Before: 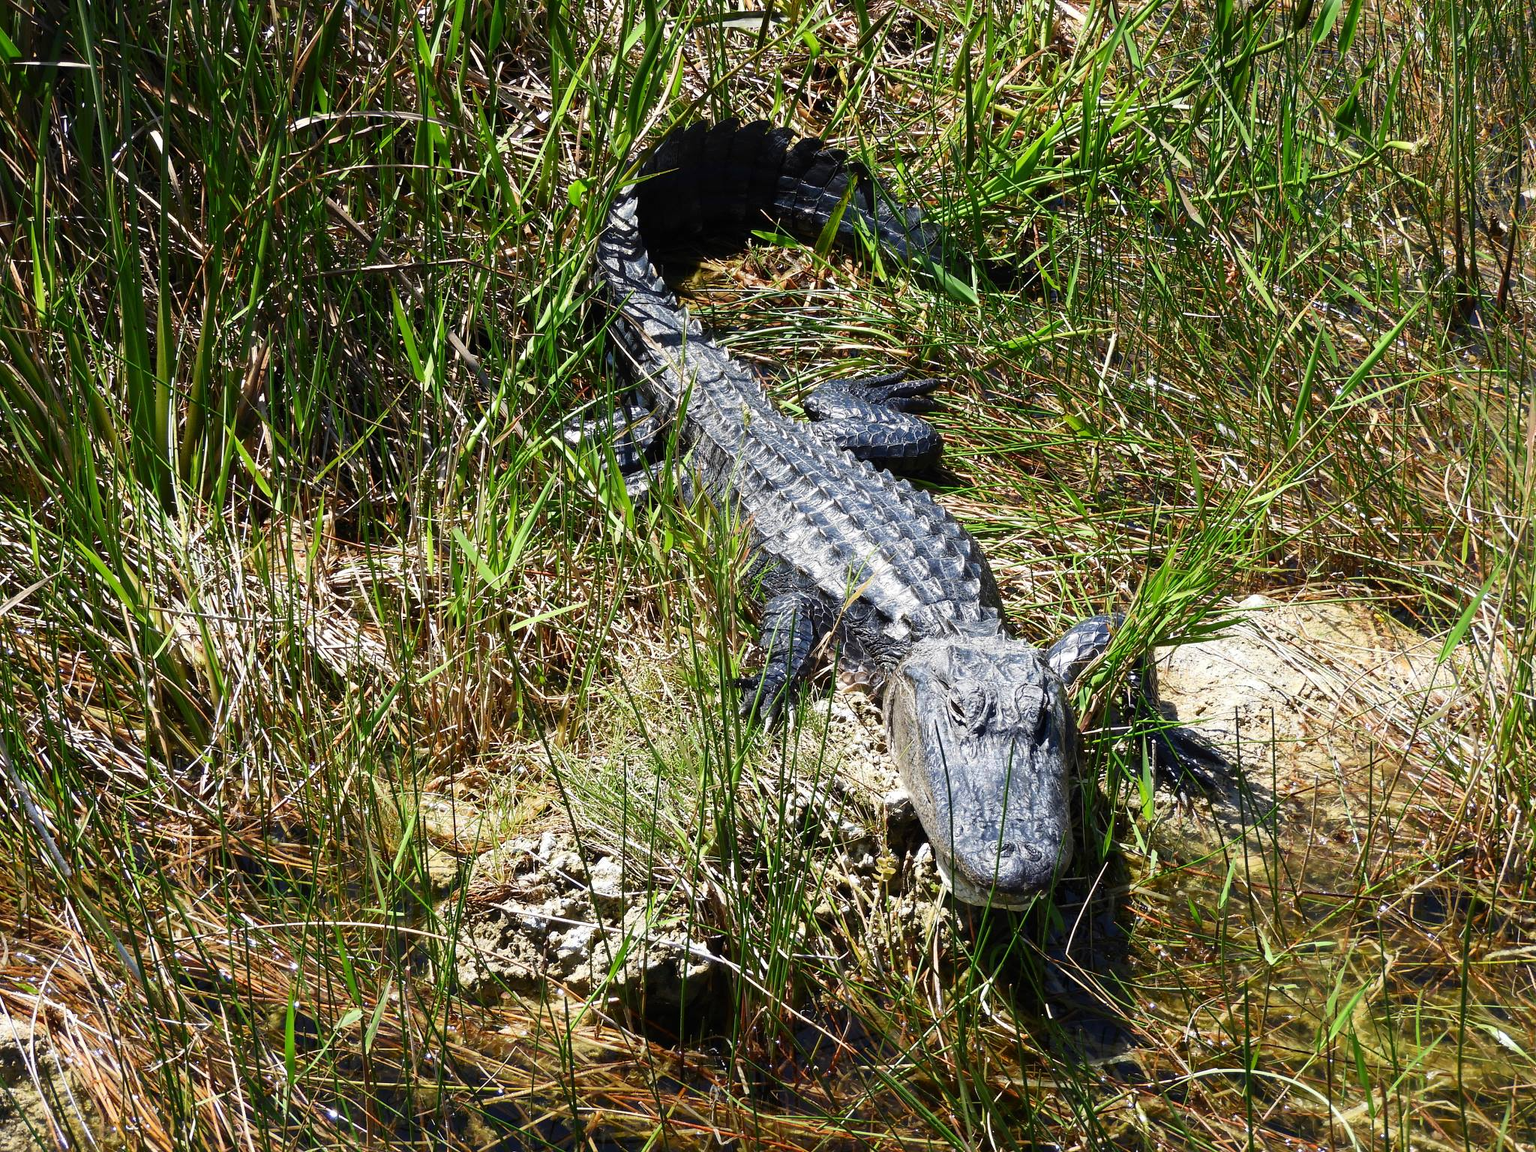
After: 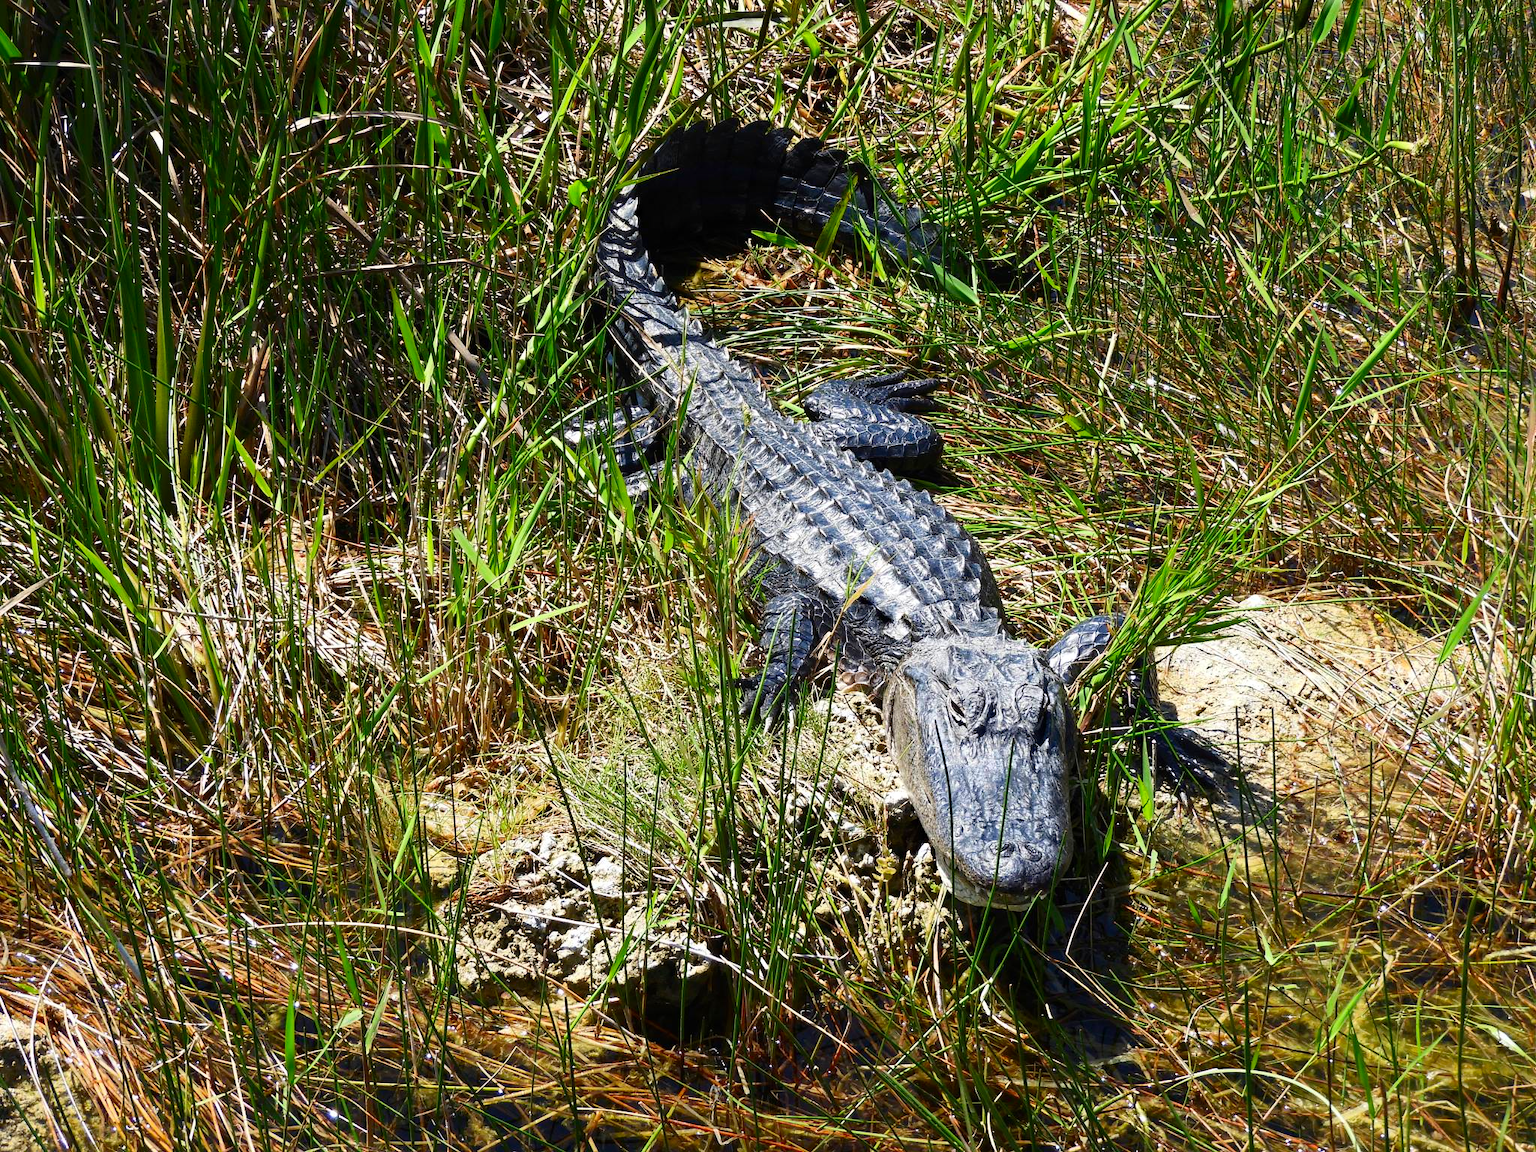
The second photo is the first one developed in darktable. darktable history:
contrast brightness saturation: contrast 0.08, saturation 0.2
exposure: compensate highlight preservation false
haze removal: compatibility mode true, adaptive false
